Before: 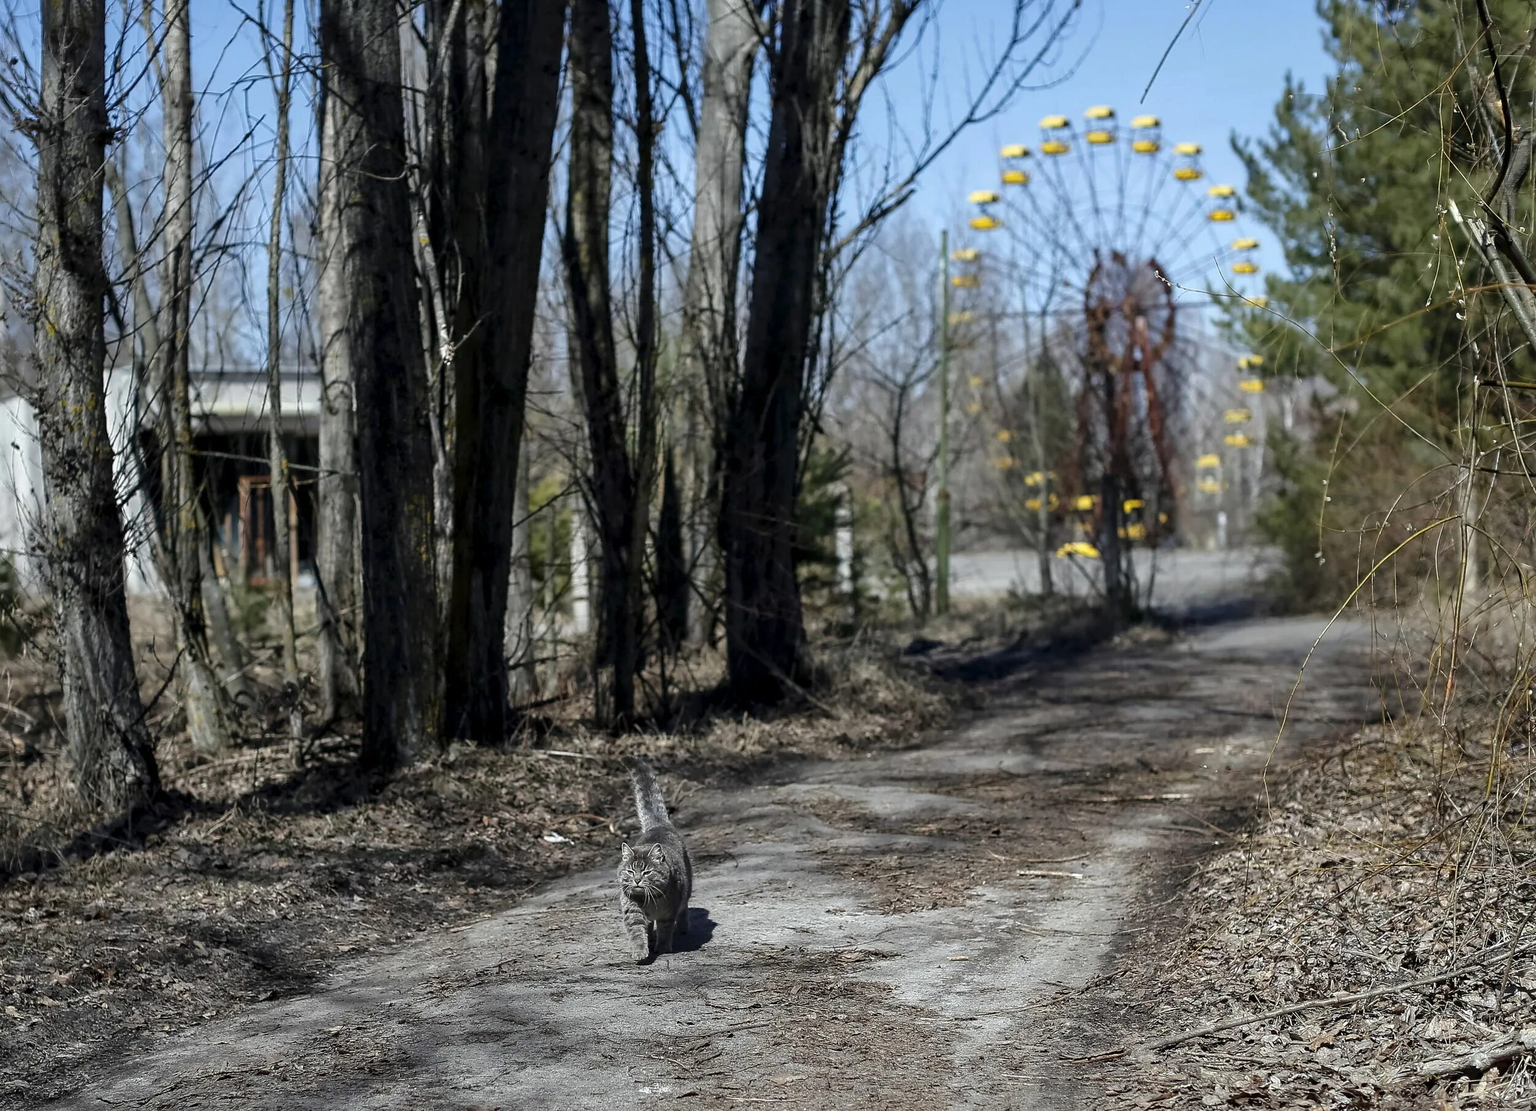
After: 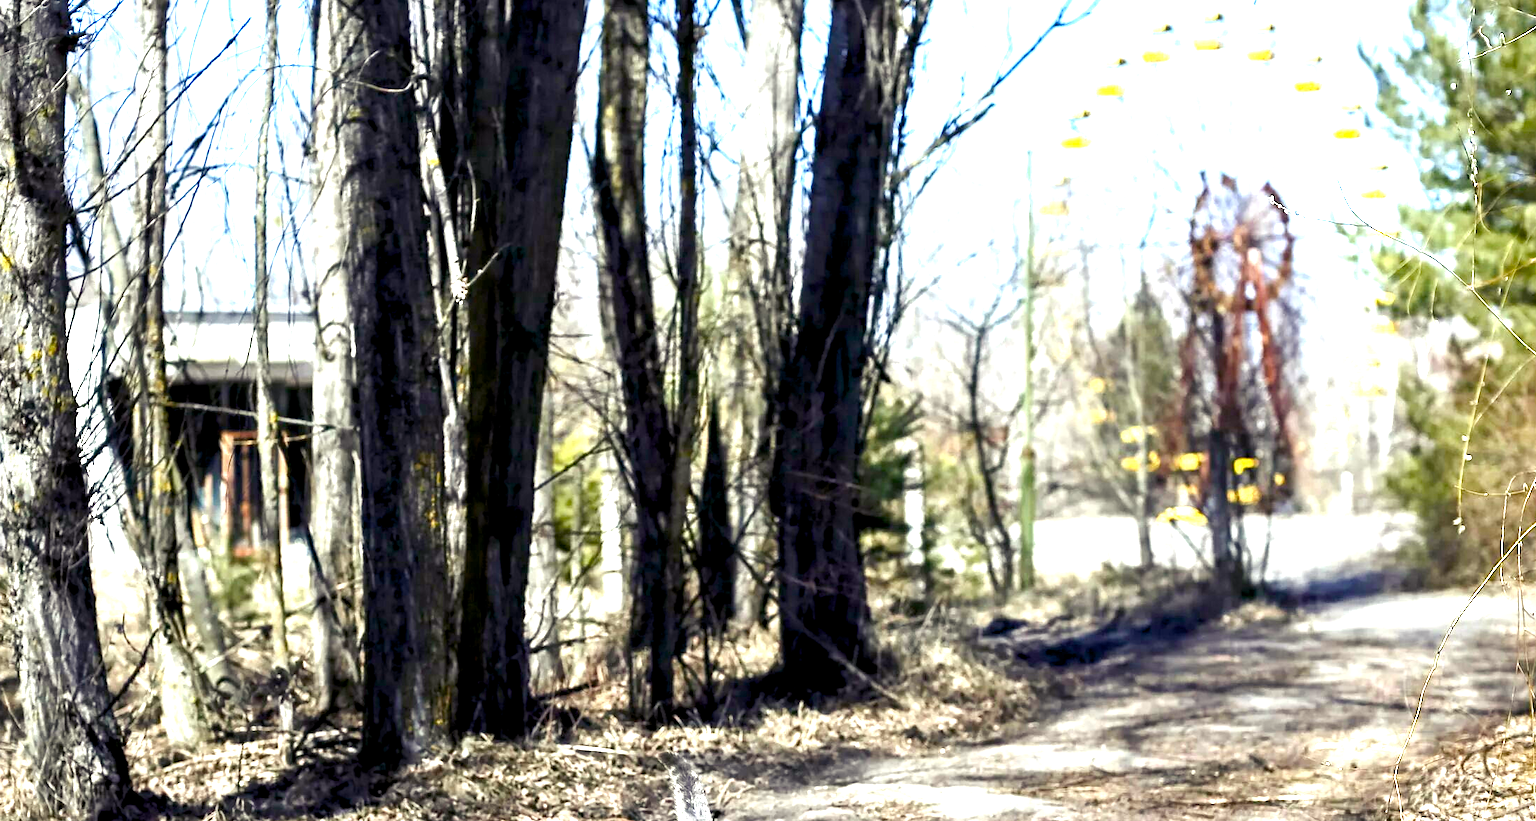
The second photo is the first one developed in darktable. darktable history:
color balance rgb: shadows lift › luminance -21.66%, shadows lift › chroma 6.57%, shadows lift › hue 270°, power › chroma 0.68%, power › hue 60°, highlights gain › luminance 6.08%, highlights gain › chroma 1.33%, highlights gain › hue 90°, global offset › luminance -0.87%, perceptual saturation grading › global saturation 26.86%, perceptual saturation grading › highlights -28.39%, perceptual saturation grading › mid-tones 15.22%, perceptual saturation grading › shadows 33.98%, perceptual brilliance grading › highlights 10%, perceptual brilliance grading › mid-tones 5%
crop: left 3.015%, top 8.969%, right 9.647%, bottom 26.457%
exposure: black level correction 0, exposure 1.9 EV, compensate highlight preservation false
